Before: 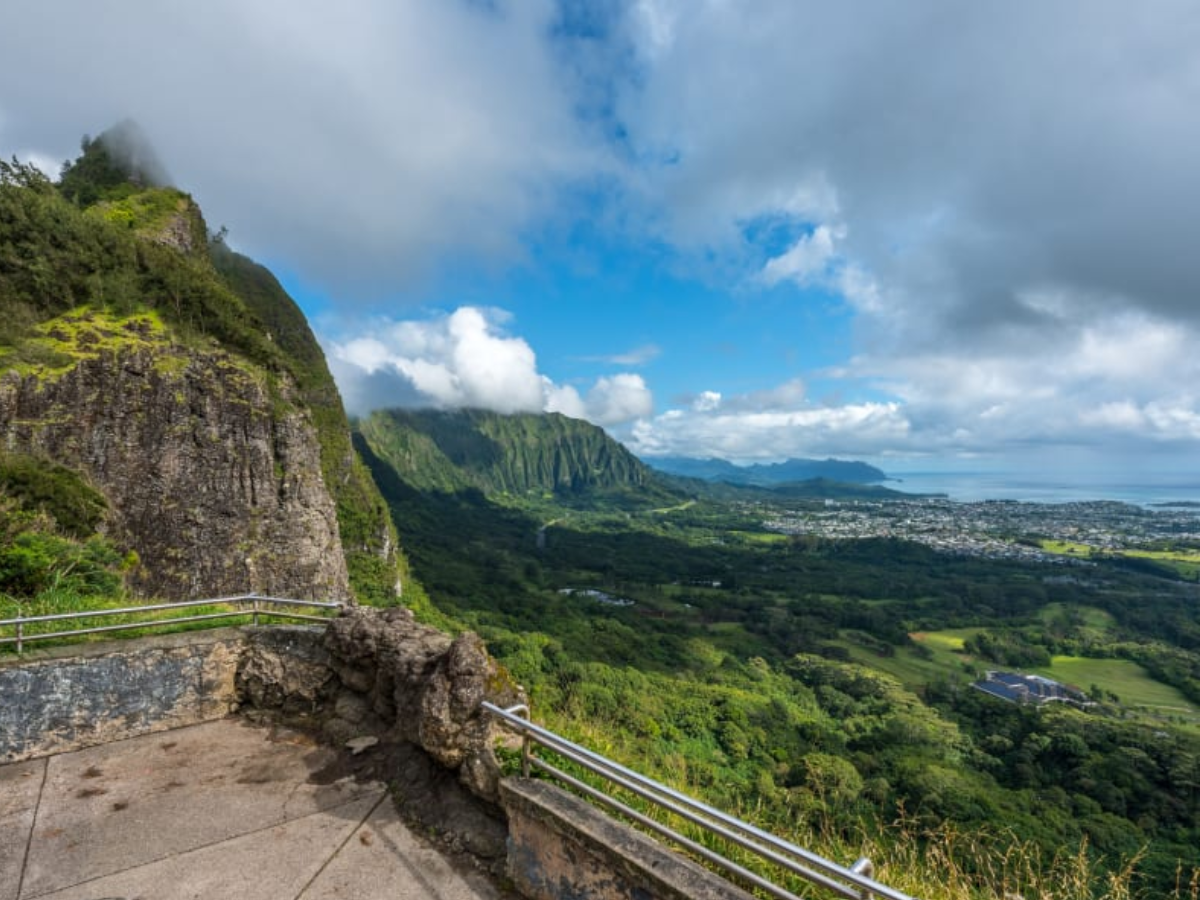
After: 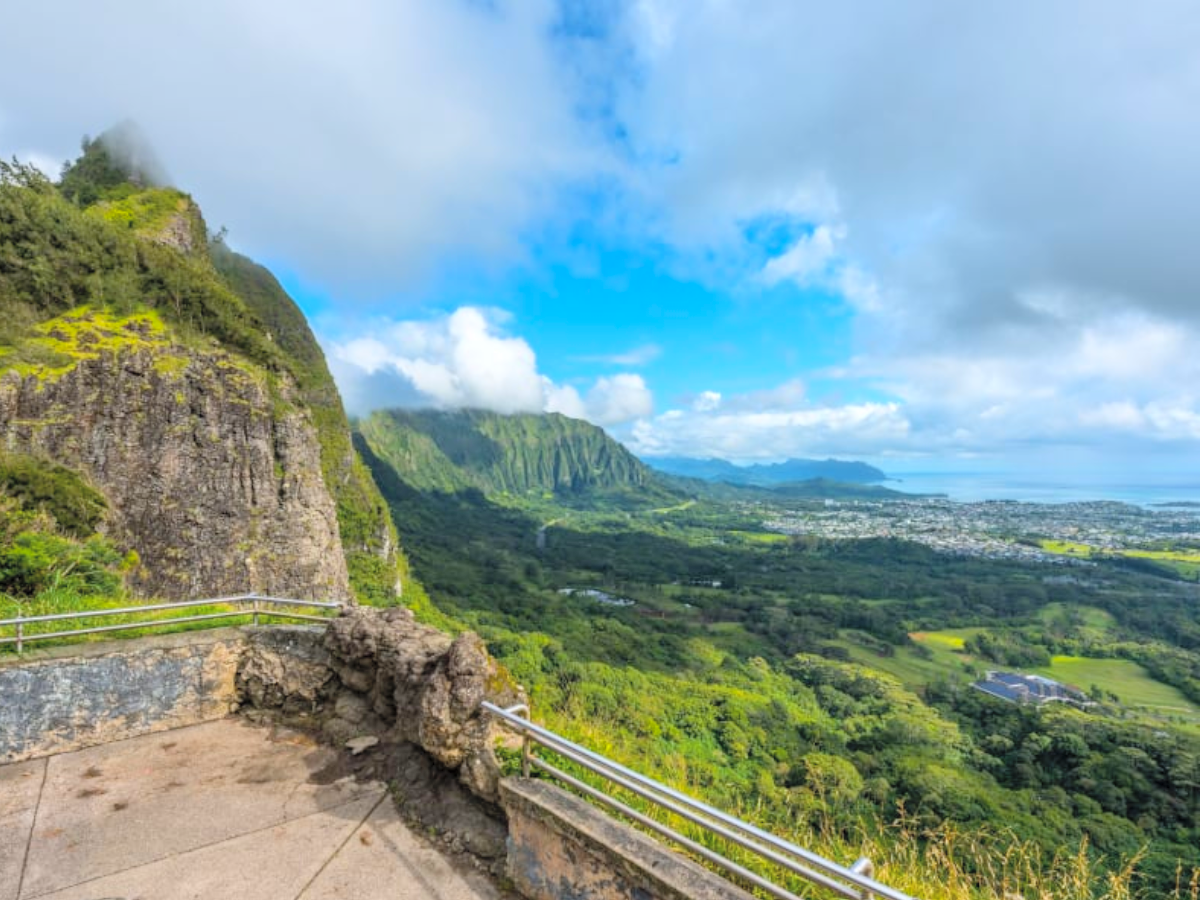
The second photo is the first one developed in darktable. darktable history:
color balance rgb: perceptual saturation grading › global saturation 30%, global vibrance 10%
global tonemap: drago (0.7, 100)
